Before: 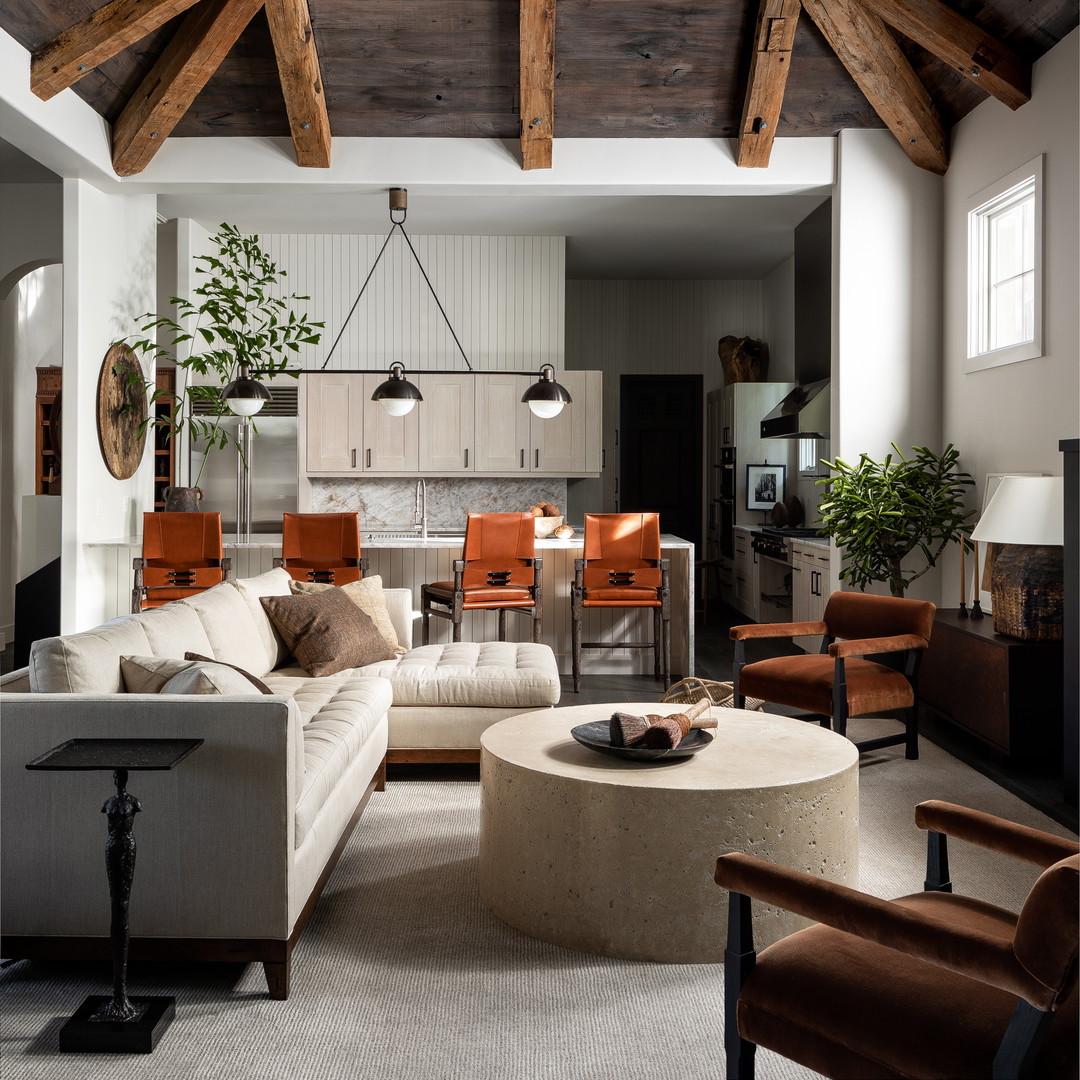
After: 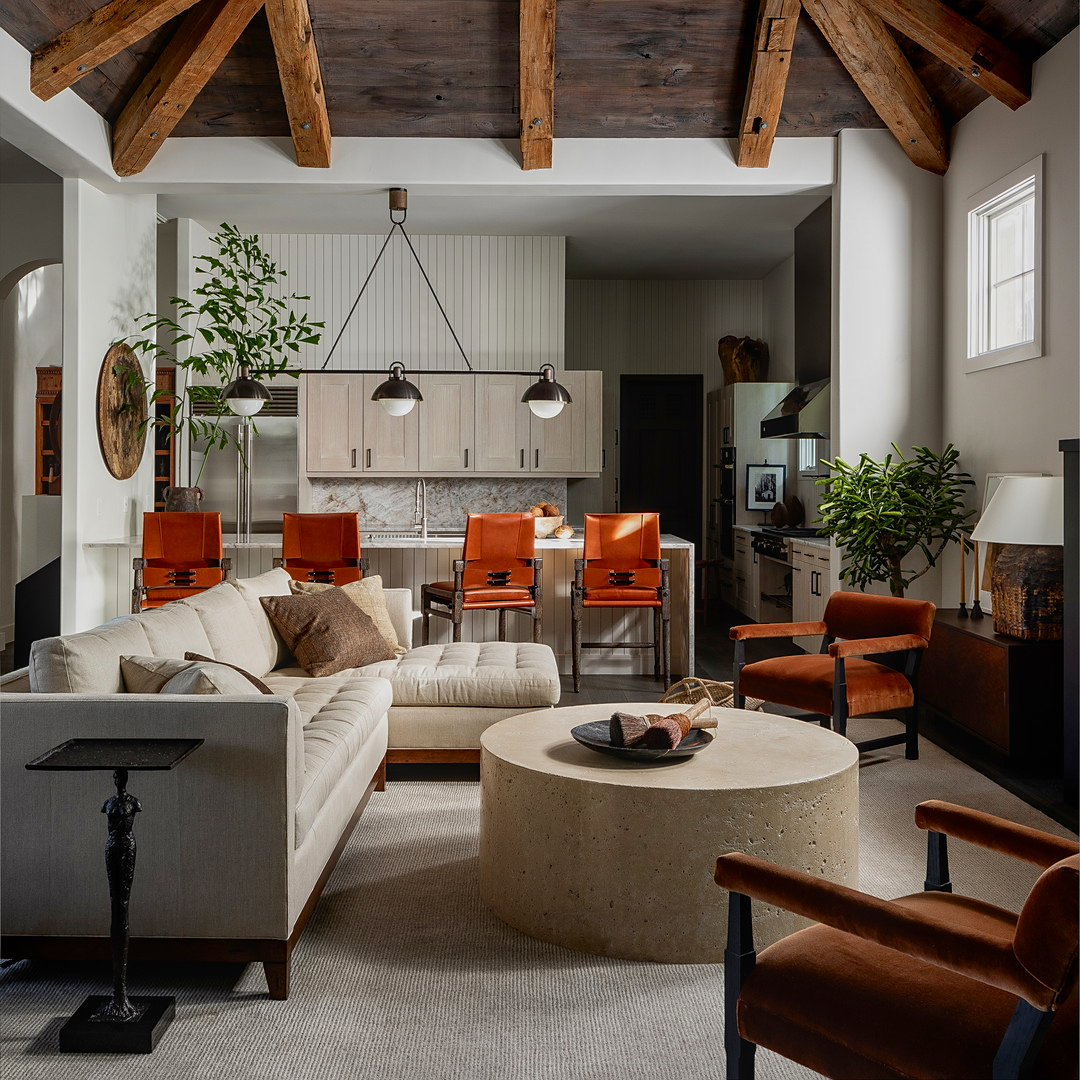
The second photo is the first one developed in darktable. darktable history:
sharpen: radius 1.587, amount 0.373, threshold 1.456
shadows and highlights: on, module defaults
local contrast: detail 110%
contrast brightness saturation: contrast 0.127, brightness -0.06, saturation 0.163
exposure: exposure -0.211 EV, compensate highlight preservation false
